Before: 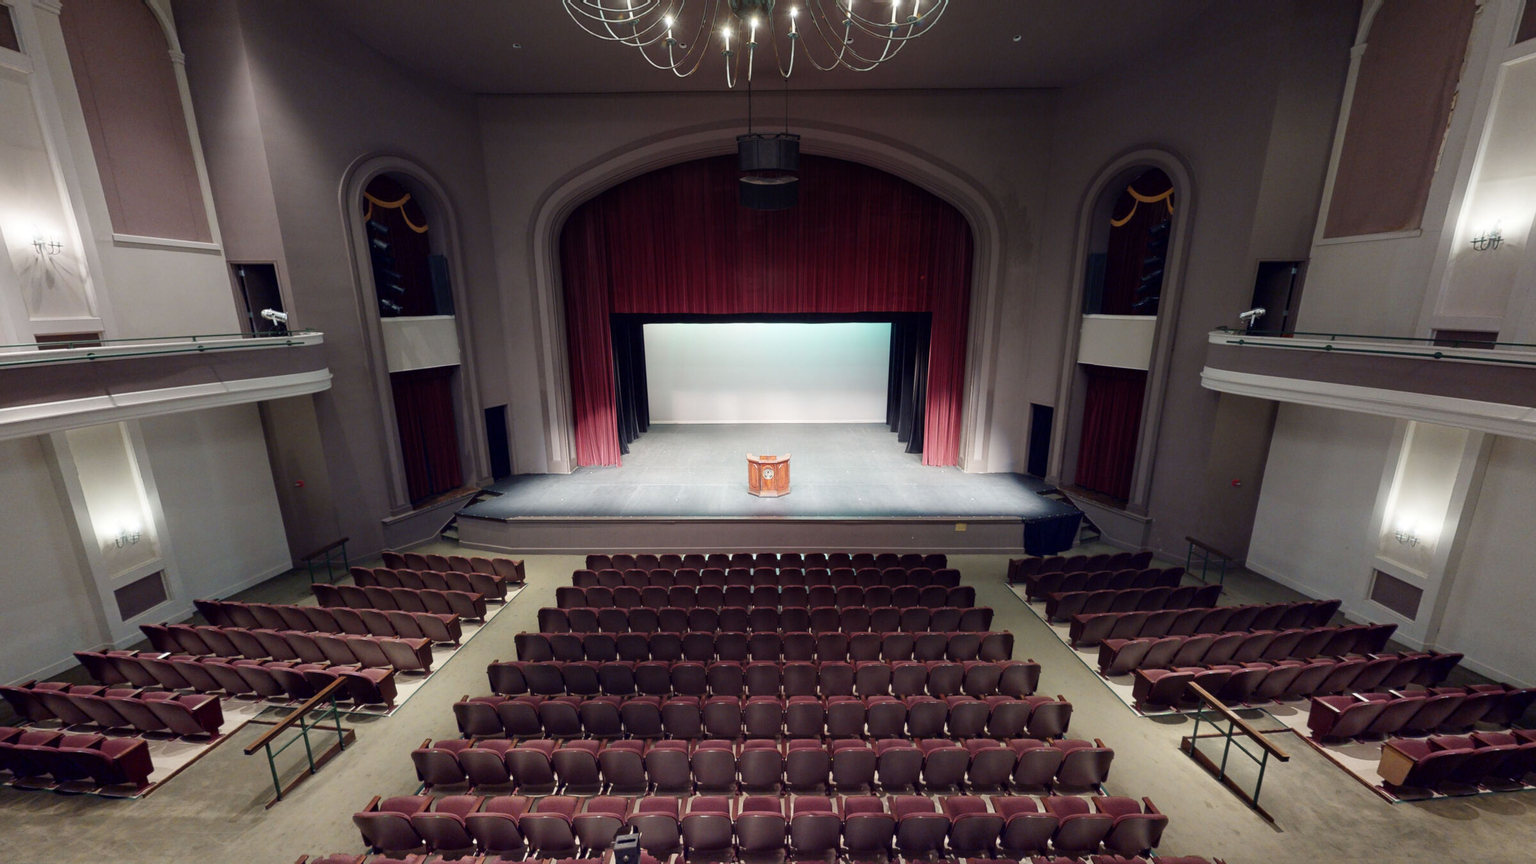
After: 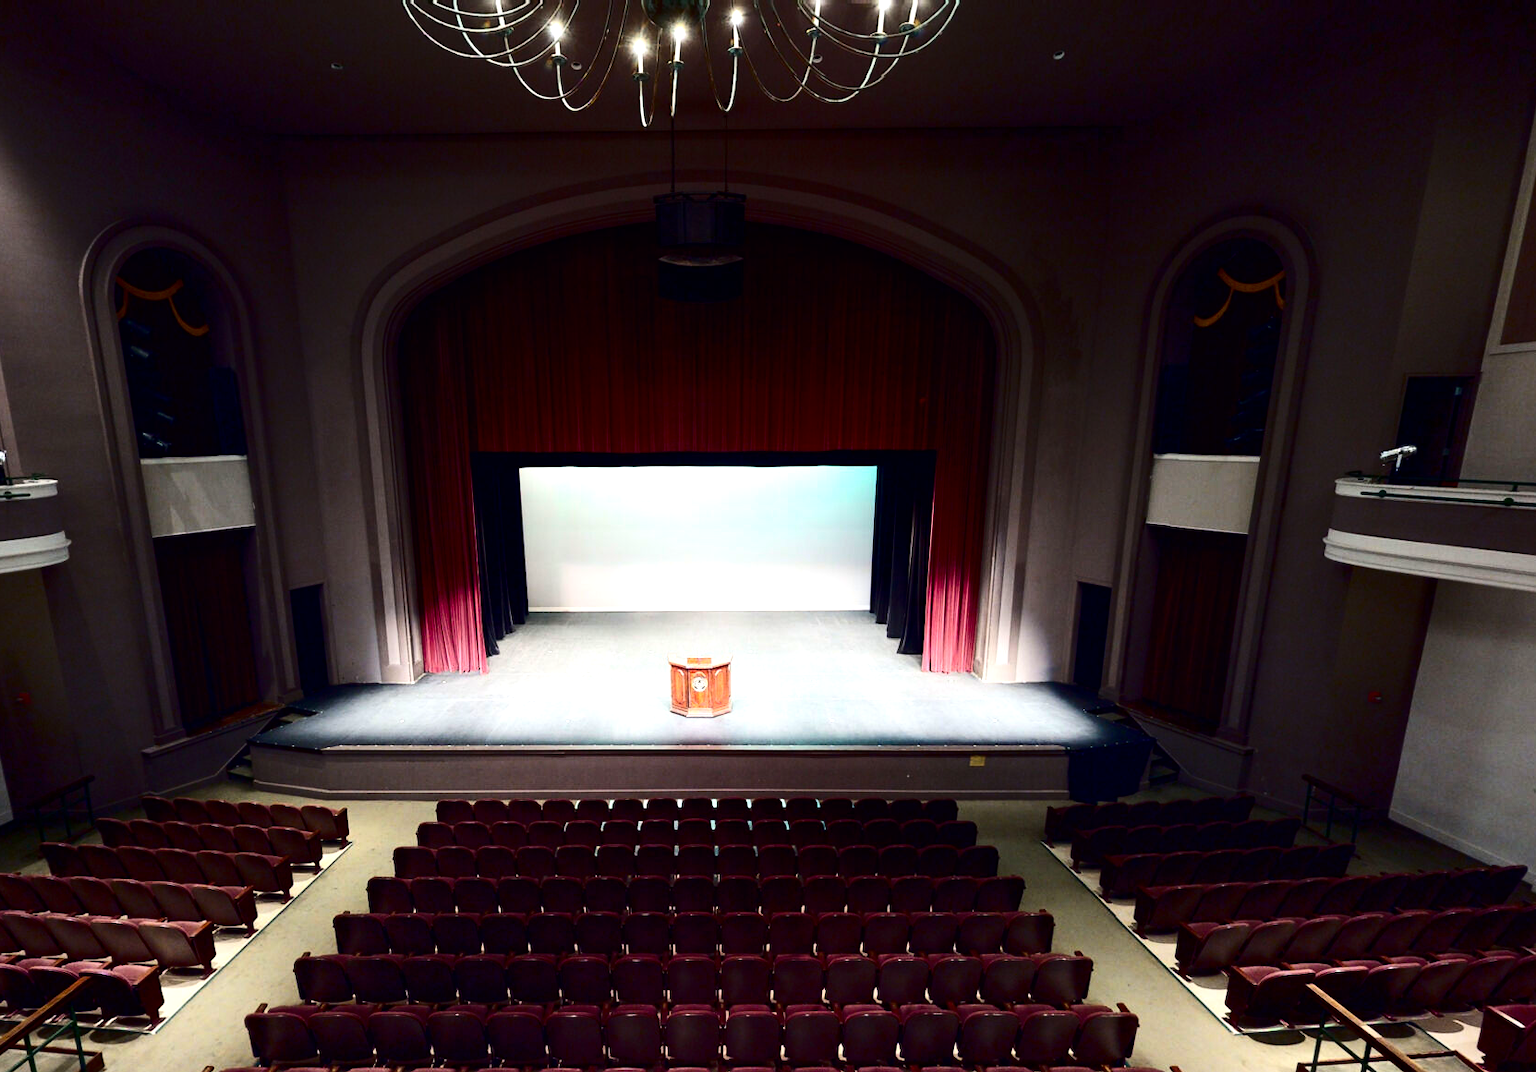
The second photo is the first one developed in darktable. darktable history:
crop: left 18.479%, right 12.2%, bottom 13.971%
exposure: black level correction 0.005, exposure 0.014 EV, compensate highlight preservation false
color correction: saturation 1.1
tone equalizer: -8 EV -0.75 EV, -7 EV -0.7 EV, -6 EV -0.6 EV, -5 EV -0.4 EV, -3 EV 0.4 EV, -2 EV 0.6 EV, -1 EV 0.7 EV, +0 EV 0.75 EV, edges refinement/feathering 500, mask exposure compensation -1.57 EV, preserve details no
contrast brightness saturation: contrast 0.19, brightness -0.11, saturation 0.21
